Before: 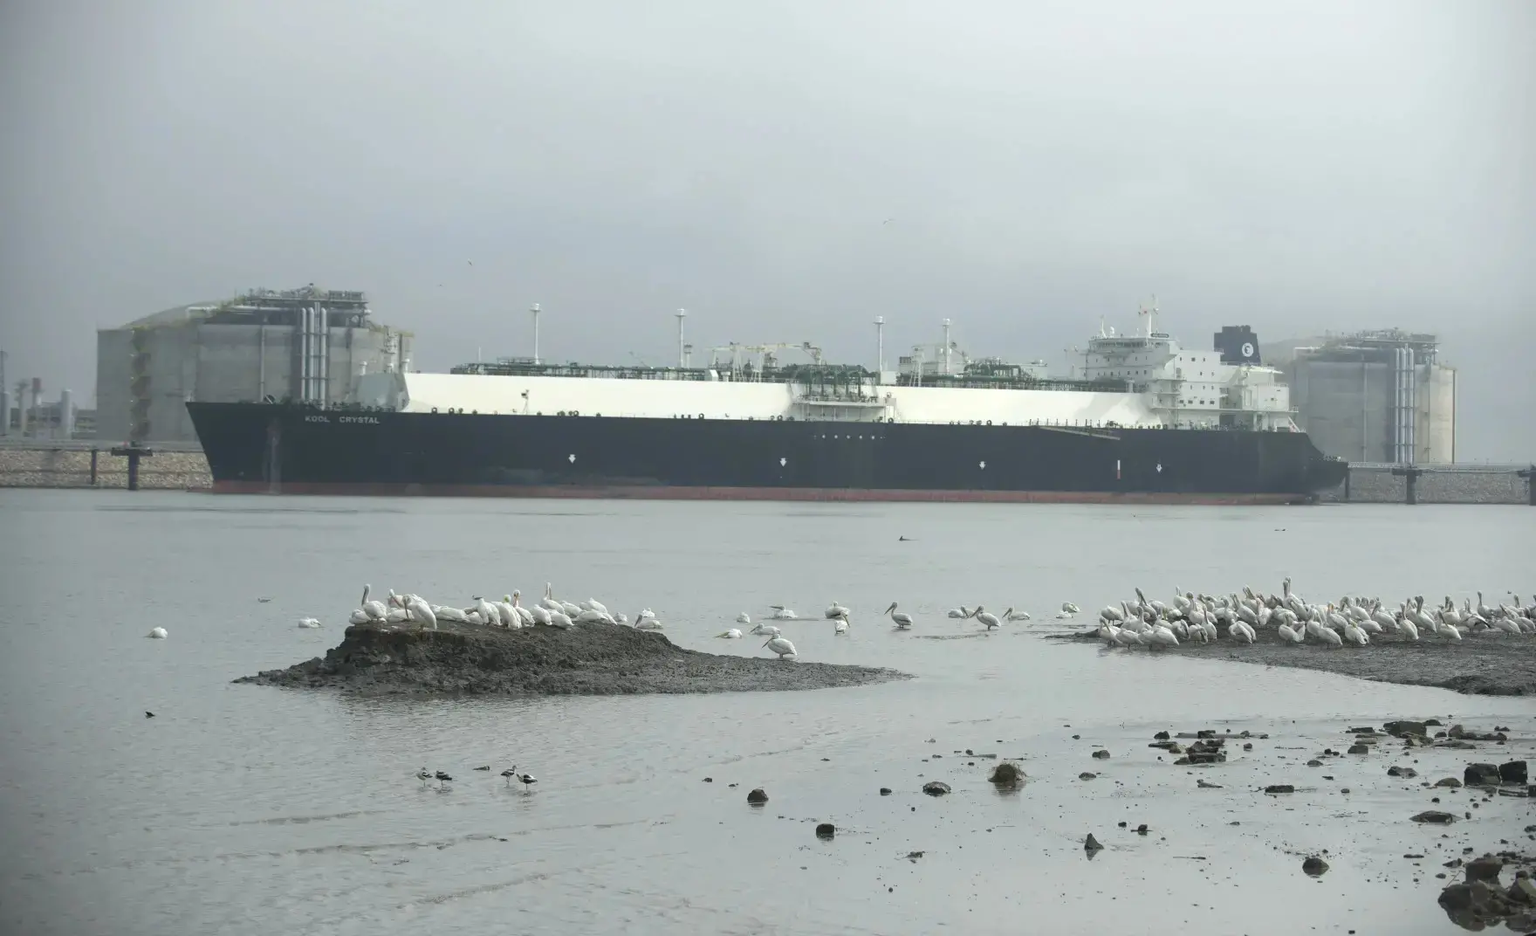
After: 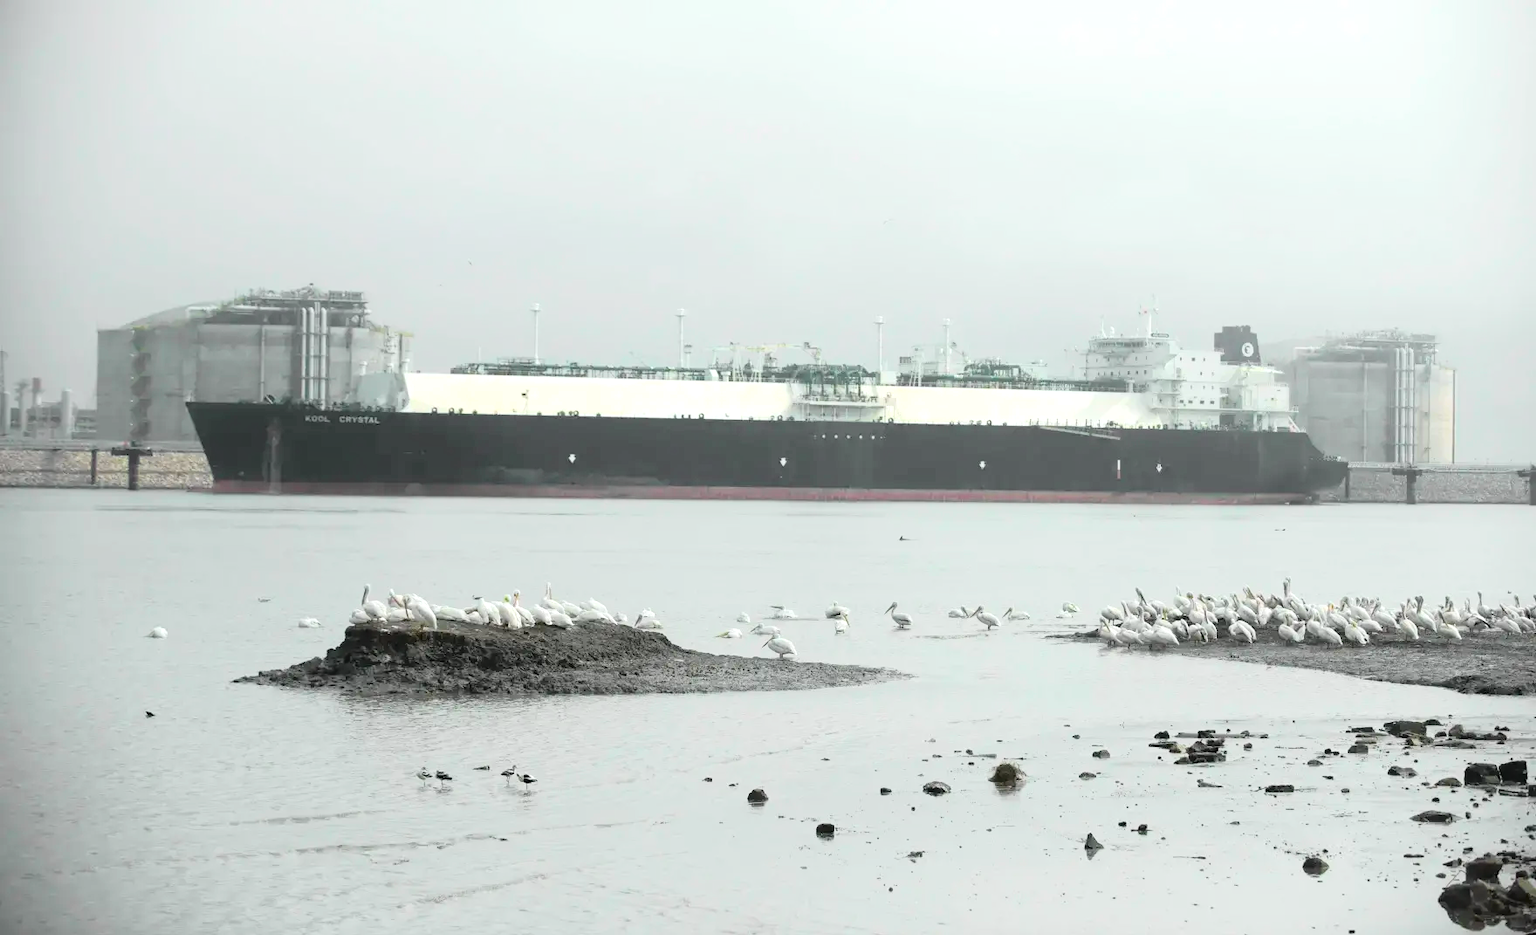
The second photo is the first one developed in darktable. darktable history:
tone curve: curves: ch0 [(0, 0.014) (0.17, 0.099) (0.392, 0.438) (0.725, 0.828) (0.872, 0.918) (1, 0.981)]; ch1 [(0, 0) (0.402, 0.36) (0.489, 0.491) (0.5, 0.503) (0.515, 0.52) (0.545, 0.572) (0.615, 0.662) (0.701, 0.725) (1, 1)]; ch2 [(0, 0) (0.42, 0.458) (0.485, 0.499) (0.503, 0.503) (0.531, 0.542) (0.561, 0.594) (0.644, 0.694) (0.717, 0.753) (1, 0.991)], color space Lab, independent channels, preserve colors none
tone equalizer: -8 EV -0.402 EV, -7 EV -0.421 EV, -6 EV -0.334 EV, -5 EV -0.213 EV, -3 EV 0.23 EV, -2 EV 0.343 EV, -1 EV 0.405 EV, +0 EV 0.435 EV
